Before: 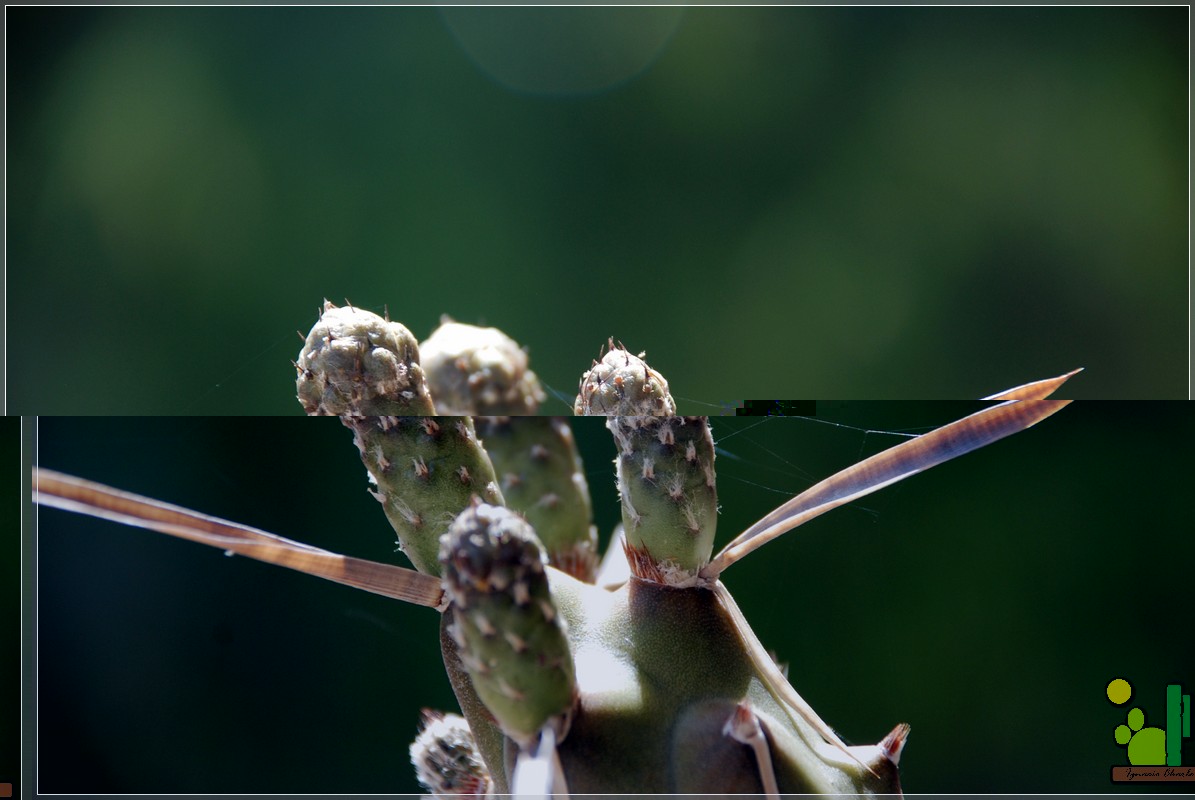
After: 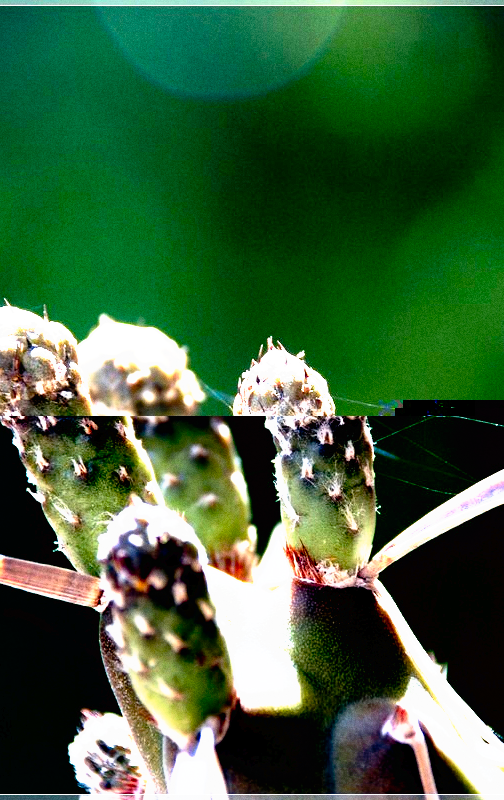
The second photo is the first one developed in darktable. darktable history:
exposure: black level correction 0.005, exposure 0.417 EV, compensate highlight preservation false
grain: coarseness 0.09 ISO
tone equalizer: on, module defaults
crop: left 28.583%, right 29.231%
tone curve: curves: ch0 [(0, 0) (0.003, 0.01) (0.011, 0.011) (0.025, 0.008) (0.044, 0.007) (0.069, 0.006) (0.1, 0.005) (0.136, 0.015) (0.177, 0.094) (0.224, 0.241) (0.277, 0.369) (0.335, 0.5) (0.399, 0.648) (0.468, 0.811) (0.543, 0.975) (0.623, 0.989) (0.709, 0.989) (0.801, 0.99) (0.898, 0.99) (1, 1)], preserve colors none
